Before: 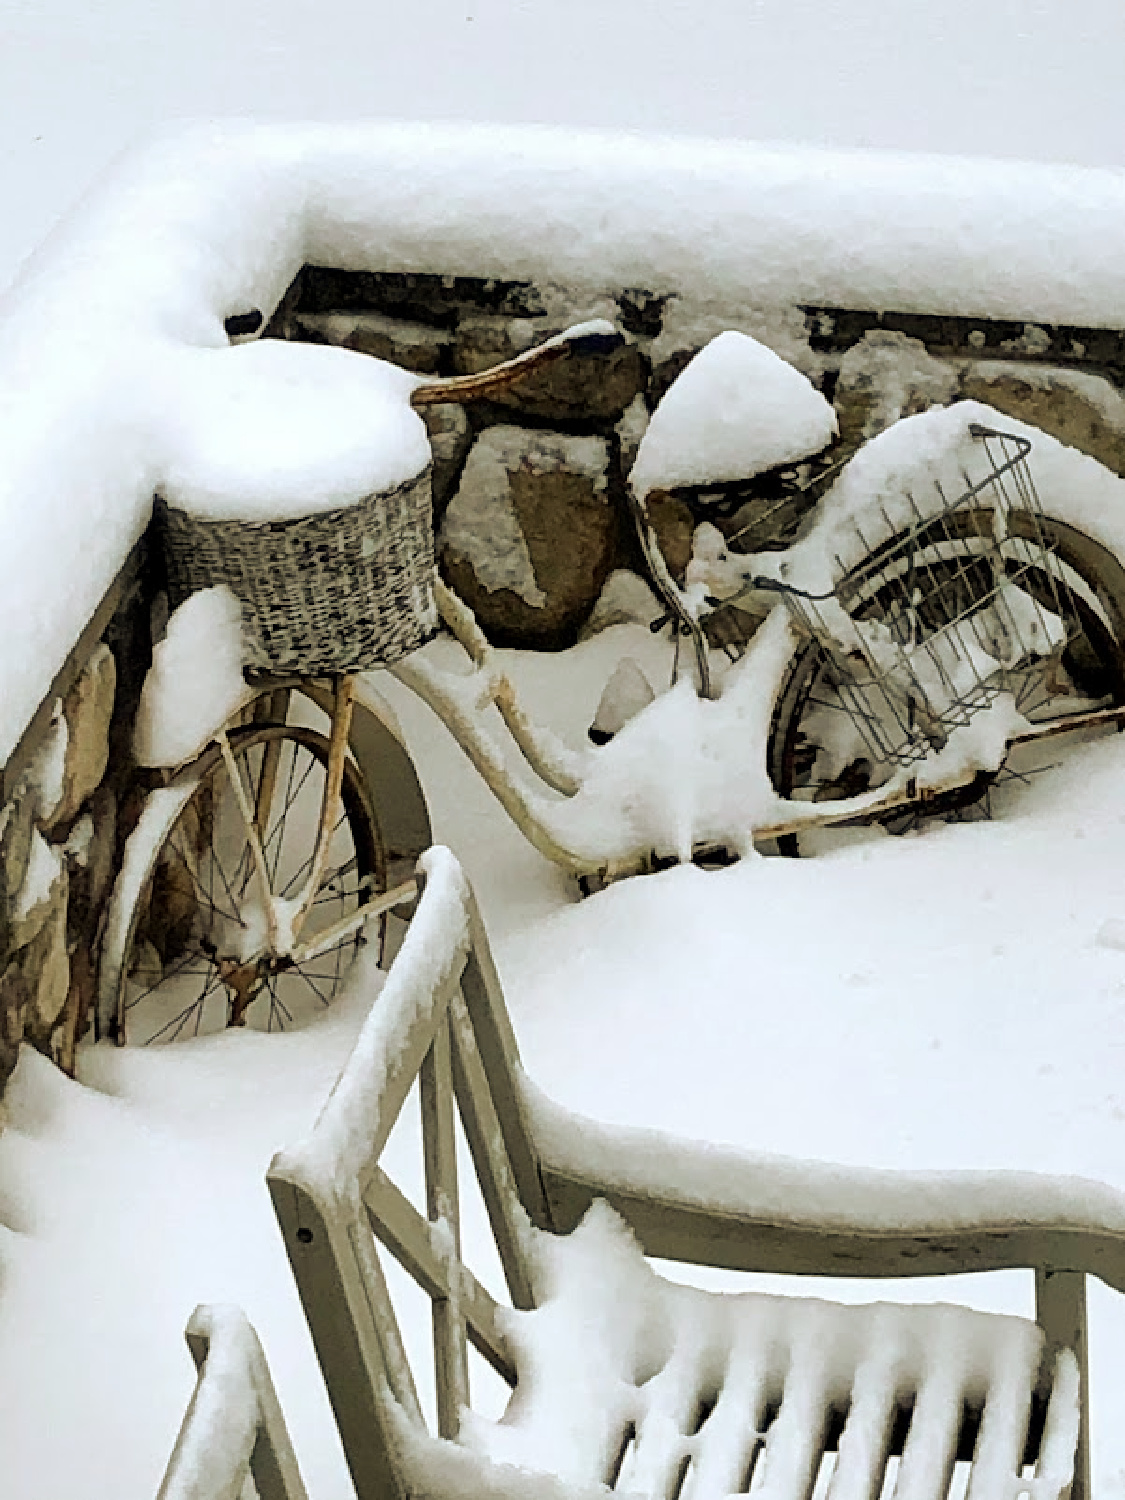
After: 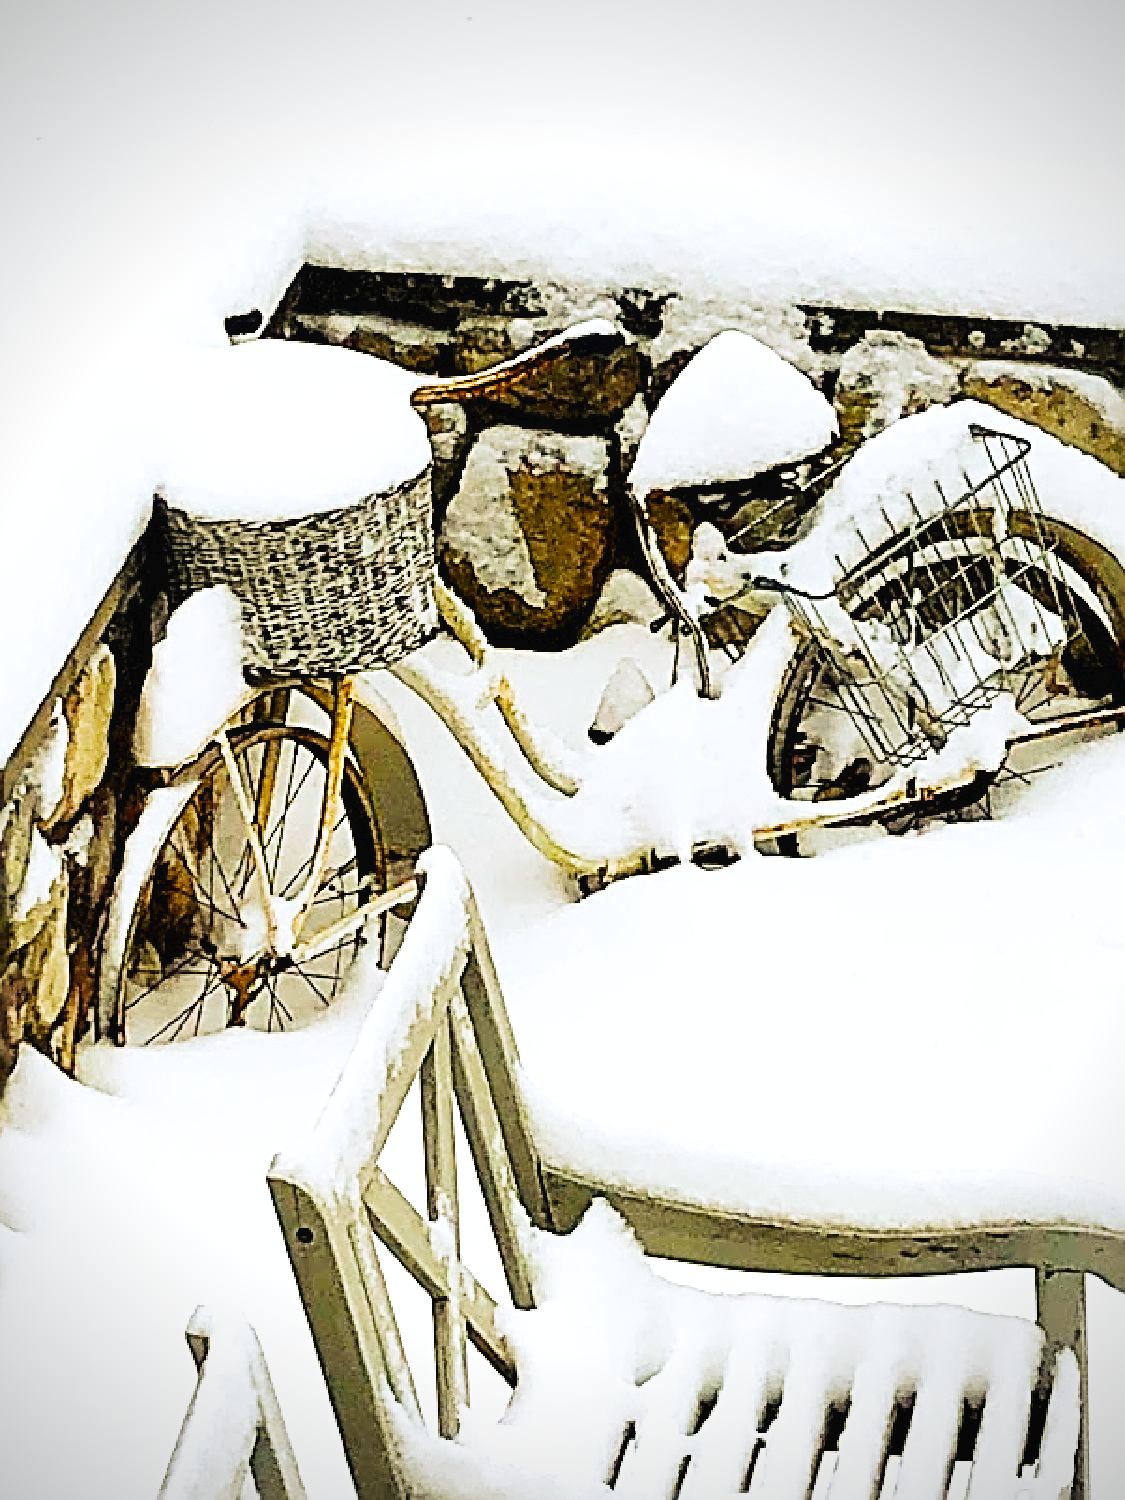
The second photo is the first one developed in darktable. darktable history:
color balance rgb: linear chroma grading › global chroma 15.211%, perceptual saturation grading › global saturation 19.627%
contrast brightness saturation: contrast 0.042, saturation 0.066
color calibration: illuminant as shot in camera, x 0.358, y 0.373, temperature 4628.91 K
tone equalizer: on, module defaults
base curve: curves: ch0 [(0, 0.003) (0.001, 0.002) (0.006, 0.004) (0.02, 0.022) (0.048, 0.086) (0.094, 0.234) (0.162, 0.431) (0.258, 0.629) (0.385, 0.8) (0.548, 0.918) (0.751, 0.988) (1, 1)], preserve colors none
vignetting: on, module defaults
sharpen: radius 3.737, amount 0.943
